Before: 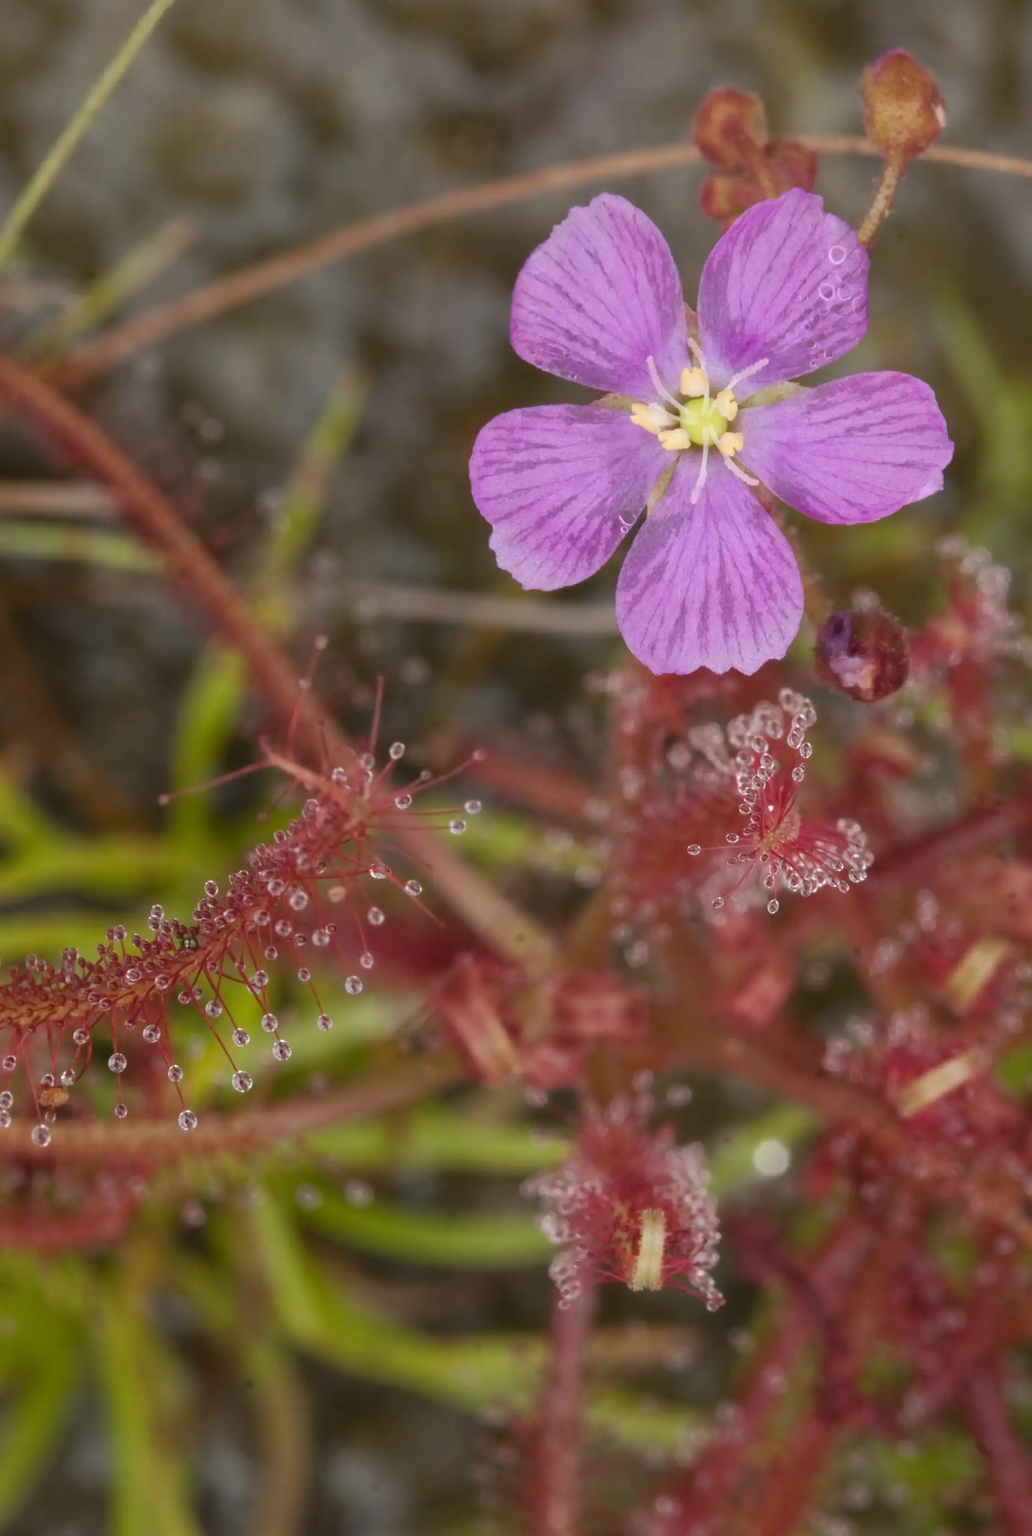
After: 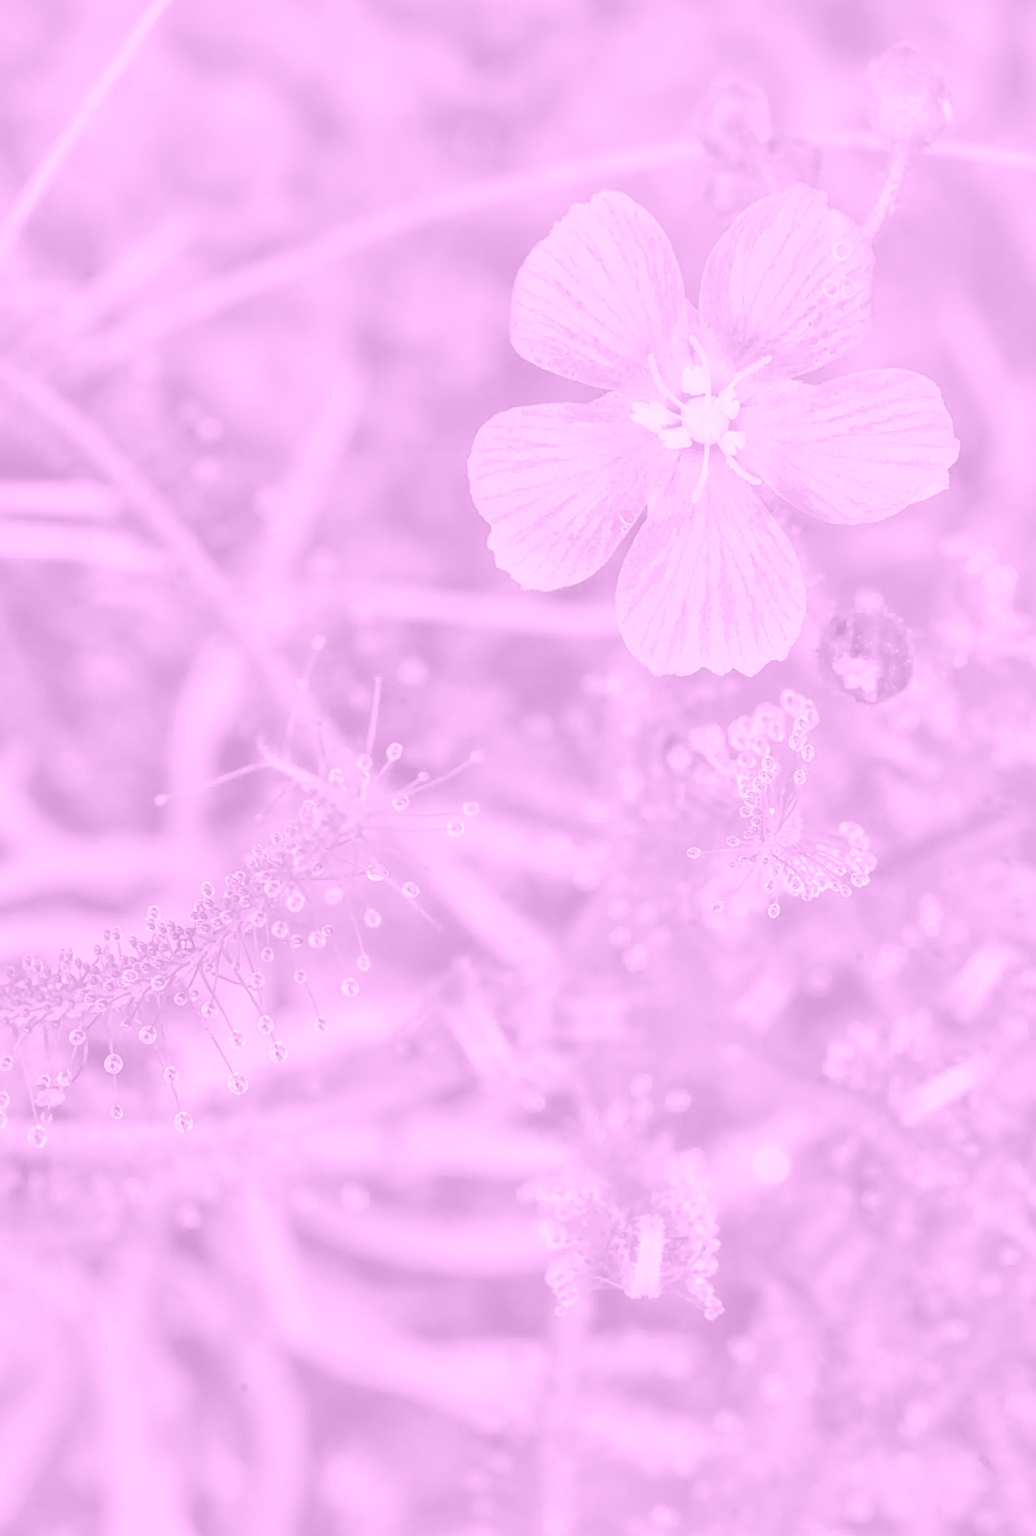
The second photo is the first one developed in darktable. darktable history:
shadows and highlights: shadows 75, highlights -60.85, soften with gaussian
rotate and perspective: rotation 0.192°, lens shift (horizontal) -0.015, crop left 0.005, crop right 0.996, crop top 0.006, crop bottom 0.99
local contrast: on, module defaults
exposure: exposure 0.236 EV, compensate highlight preservation false
colorize: hue 331.2°, saturation 75%, source mix 30.28%, lightness 70.52%, version 1
sharpen: radius 4
tone curve: curves: ch0 [(0, 0) (0.003, 0.031) (0.011, 0.031) (0.025, 0.03) (0.044, 0.035) (0.069, 0.054) (0.1, 0.081) (0.136, 0.11) (0.177, 0.147) (0.224, 0.209) (0.277, 0.283) (0.335, 0.369) (0.399, 0.44) (0.468, 0.517) (0.543, 0.601) (0.623, 0.684) (0.709, 0.766) (0.801, 0.846) (0.898, 0.927) (1, 1)], preserve colors none
